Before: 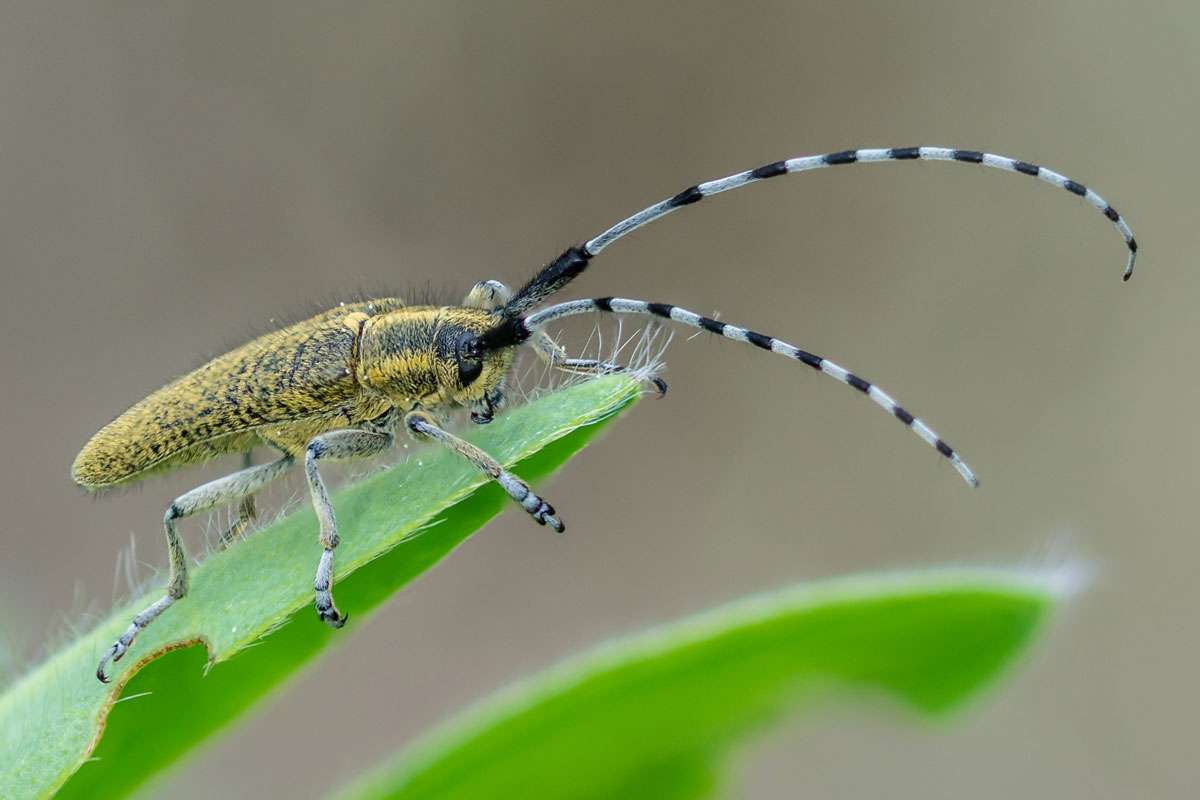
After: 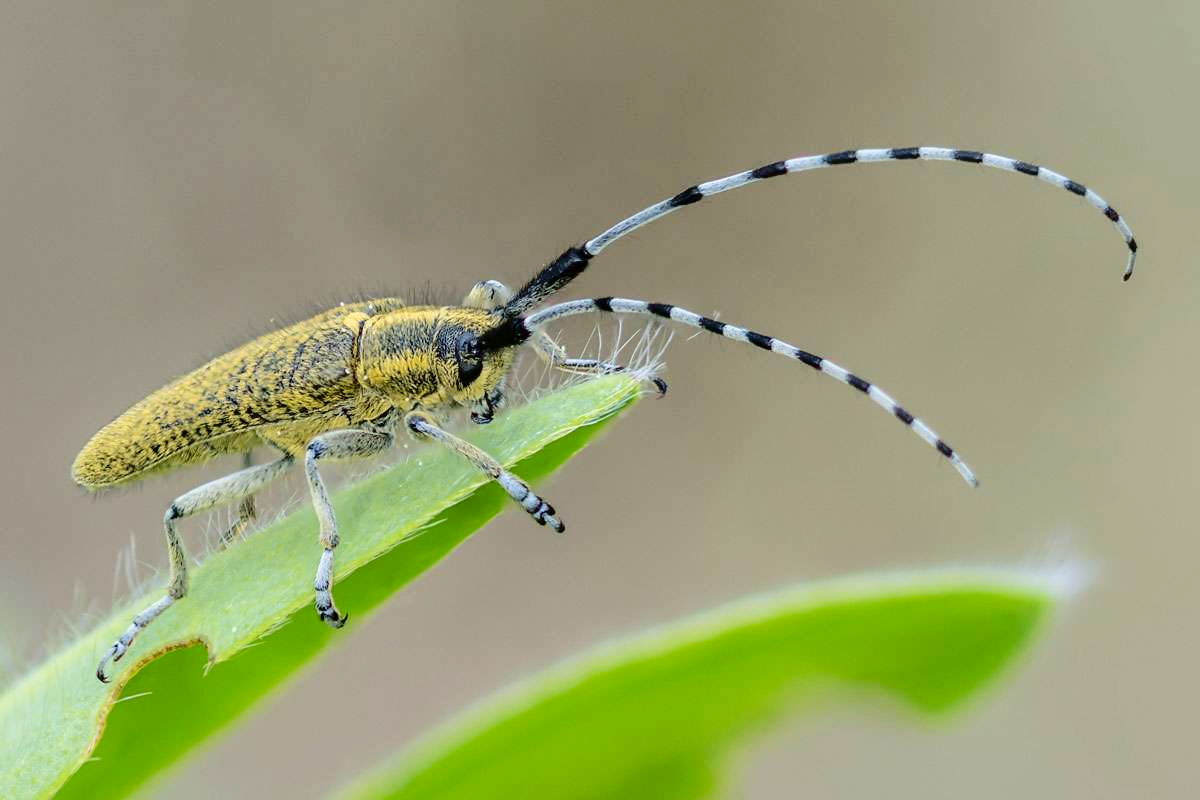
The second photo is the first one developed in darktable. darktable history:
tone equalizer: on, module defaults
tone curve: curves: ch0 [(0, 0) (0.058, 0.039) (0.168, 0.123) (0.282, 0.327) (0.45, 0.534) (0.676, 0.751) (0.89, 0.919) (1, 1)]; ch1 [(0, 0) (0.094, 0.081) (0.285, 0.299) (0.385, 0.403) (0.447, 0.455) (0.495, 0.496) (0.544, 0.552) (0.589, 0.612) (0.722, 0.728) (1, 1)]; ch2 [(0, 0) (0.257, 0.217) (0.43, 0.421) (0.498, 0.507) (0.531, 0.544) (0.56, 0.579) (0.625, 0.66) (1, 1)], color space Lab, independent channels, preserve colors none
